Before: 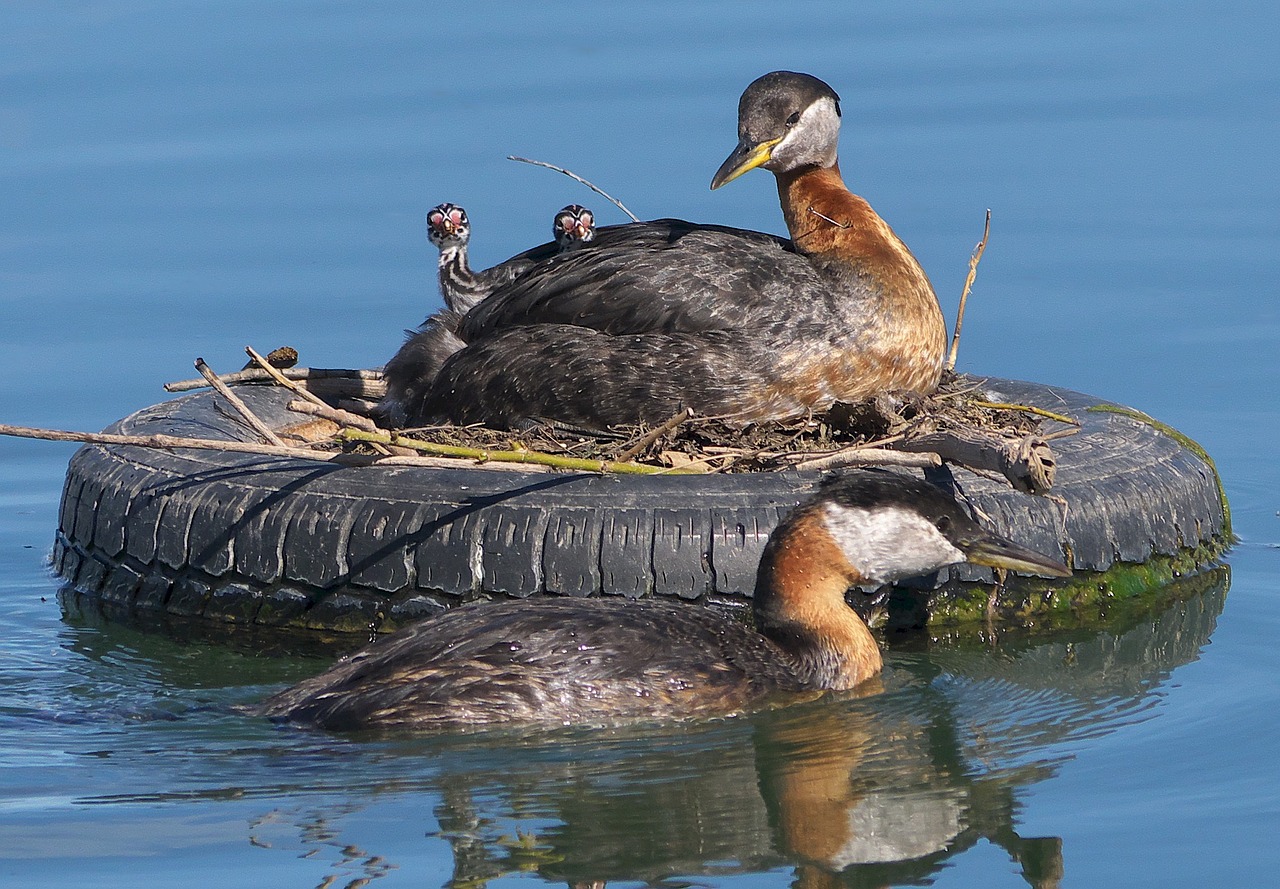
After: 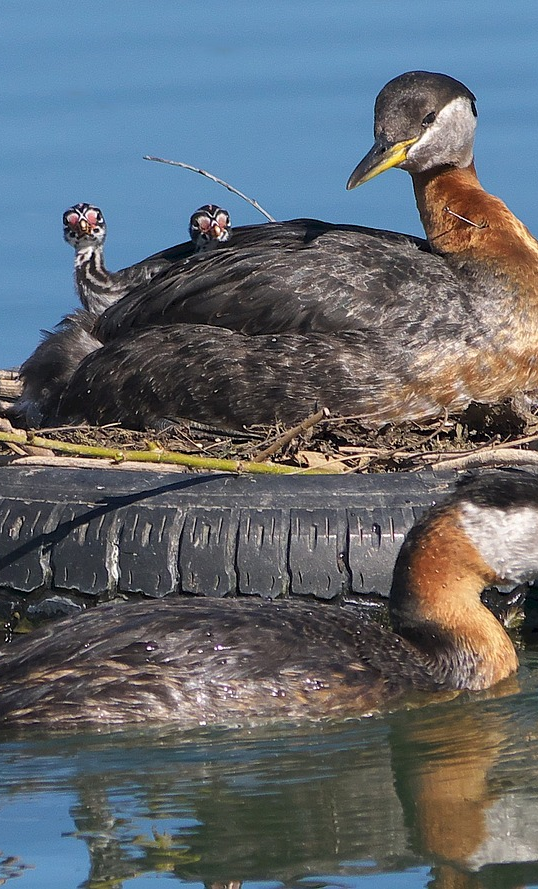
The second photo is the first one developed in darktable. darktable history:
crop: left 28.494%, right 29.412%
